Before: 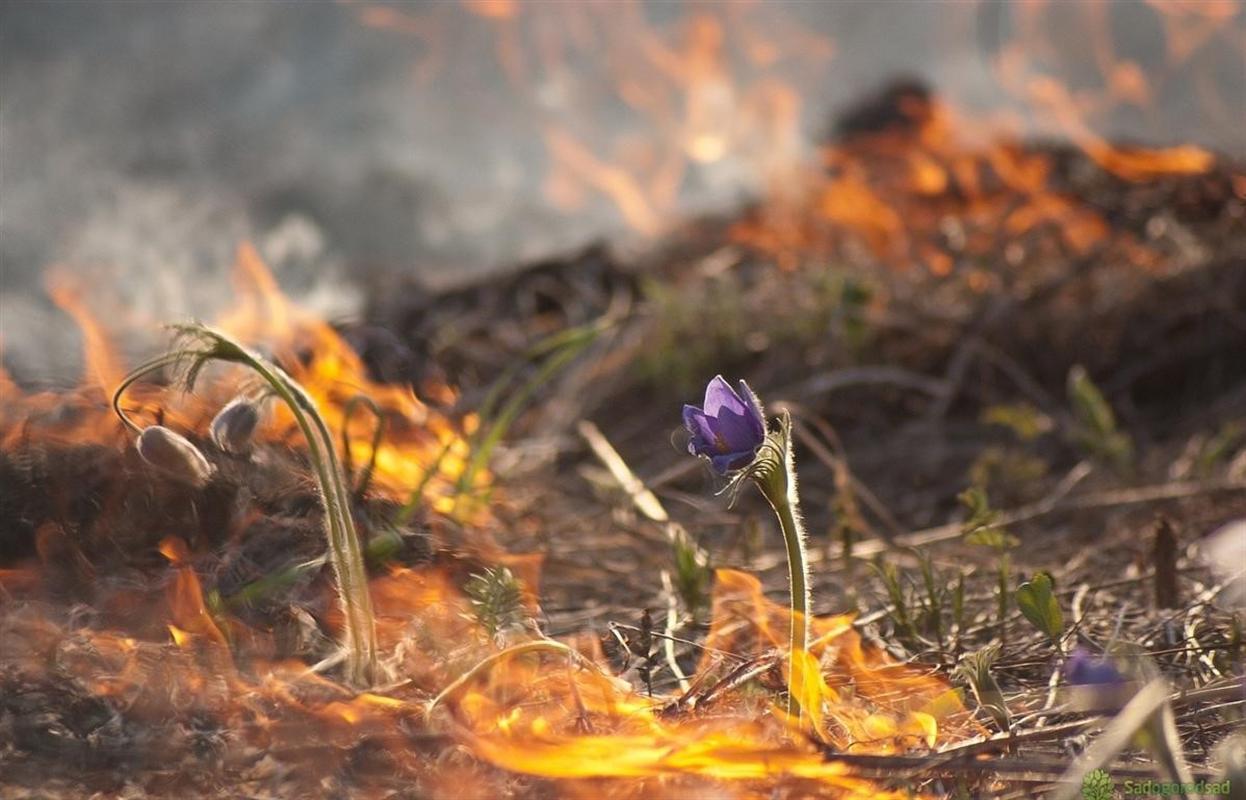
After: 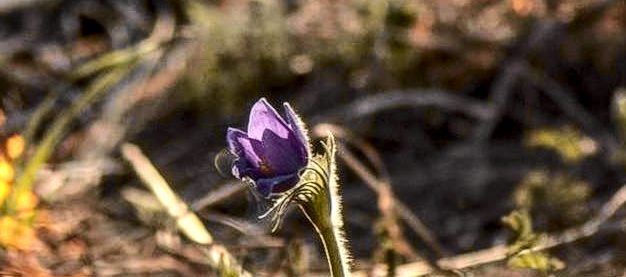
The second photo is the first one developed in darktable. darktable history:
crop: left 36.607%, top 34.735%, right 13.146%, bottom 30.611%
shadows and highlights: shadows 29.61, highlights -30.47, low approximation 0.01, soften with gaussian
local contrast: highlights 0%, shadows 0%, detail 182%
tone curve: curves: ch0 [(0.017, 0) (0.107, 0.071) (0.295, 0.264) (0.447, 0.507) (0.54, 0.618) (0.733, 0.791) (0.879, 0.898) (1, 0.97)]; ch1 [(0, 0) (0.393, 0.415) (0.447, 0.448) (0.485, 0.497) (0.523, 0.515) (0.544, 0.55) (0.59, 0.609) (0.686, 0.686) (1, 1)]; ch2 [(0, 0) (0.369, 0.388) (0.449, 0.431) (0.499, 0.5) (0.521, 0.505) (0.53, 0.538) (0.579, 0.601) (0.669, 0.733) (1, 1)], color space Lab, independent channels, preserve colors none
